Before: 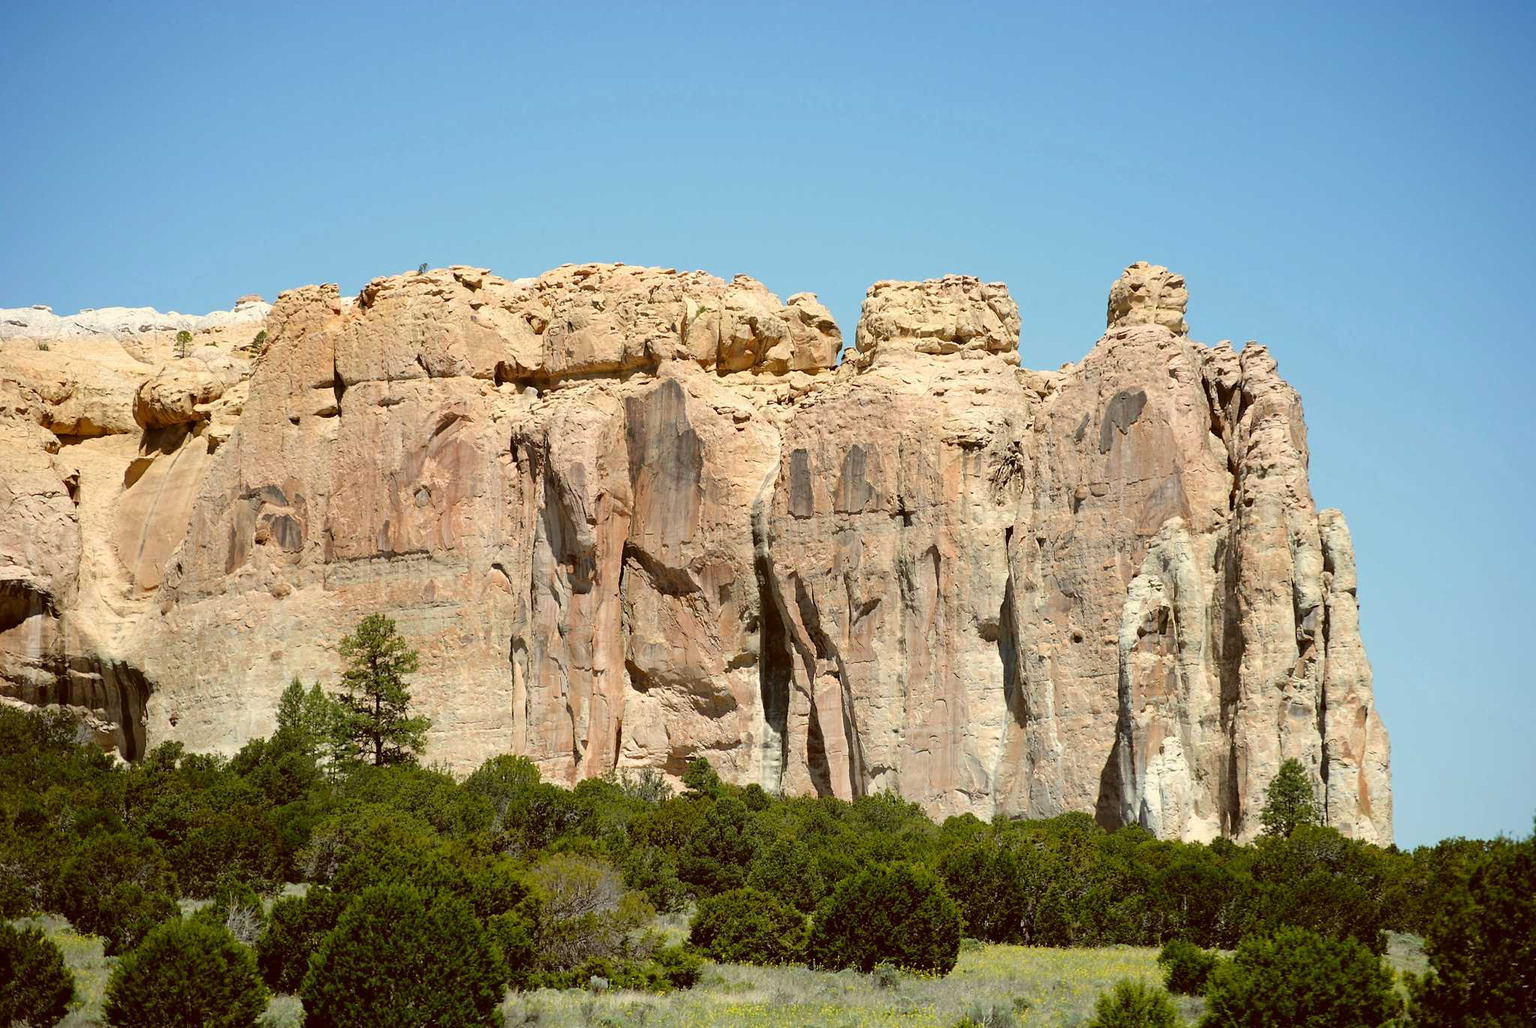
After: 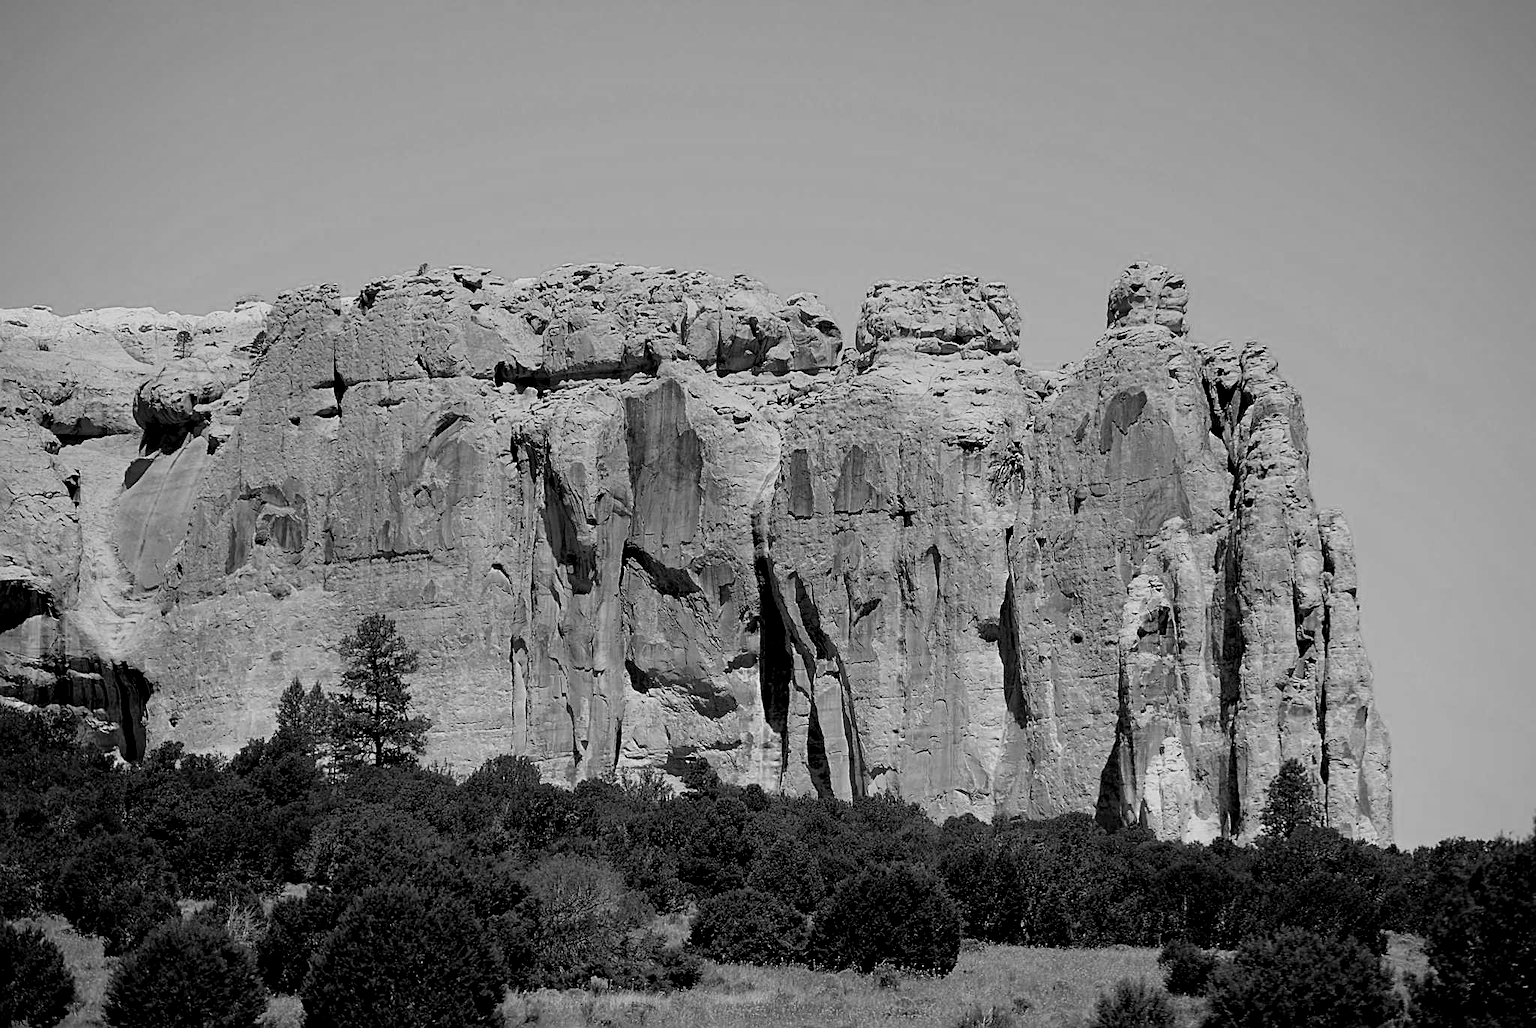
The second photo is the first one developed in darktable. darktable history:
sharpen: on, module defaults
contrast equalizer: octaves 7, y [[0.6 ×6], [0.55 ×6], [0 ×6], [0 ×6], [0 ×6]], mix 0.3
exposure: black level correction 0.009, exposure -0.637 EV, compensate highlight preservation false
color calibration: output gray [0.25, 0.35, 0.4, 0], x 0.383, y 0.372, temperature 3905.17 K
